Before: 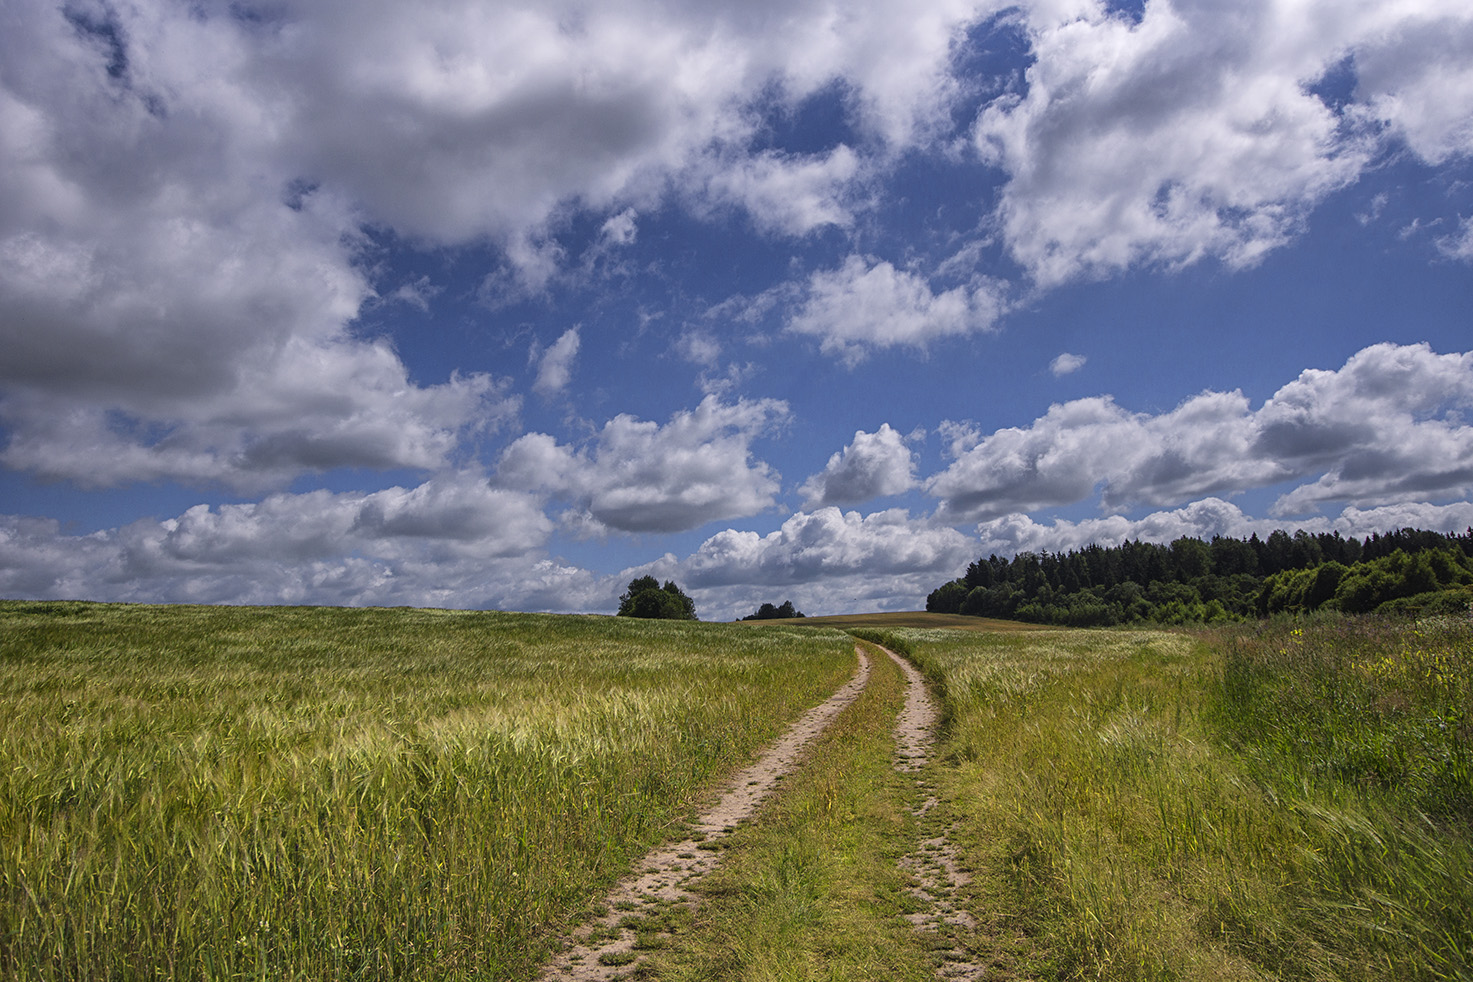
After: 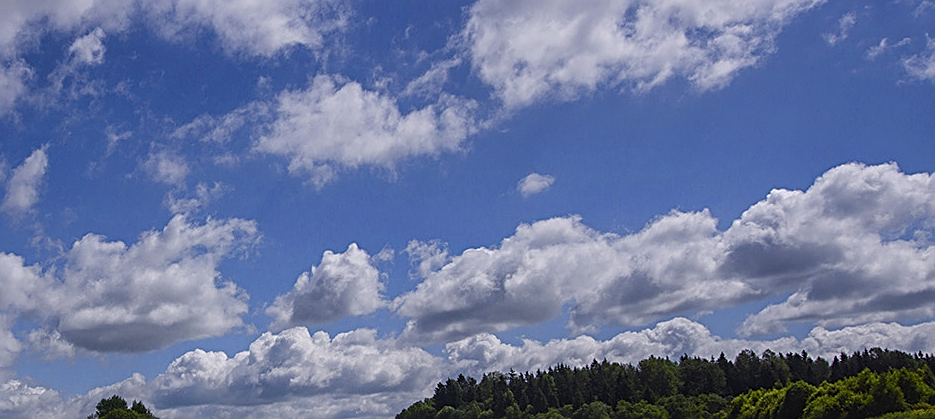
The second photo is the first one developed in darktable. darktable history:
sharpen: on, module defaults
crop: left 36.157%, top 18.337%, right 0.345%, bottom 38.983%
color balance rgb: perceptual saturation grading › global saturation 20%, perceptual saturation grading › highlights -49.785%, perceptual saturation grading › shadows 25.696%, global vibrance 20%
